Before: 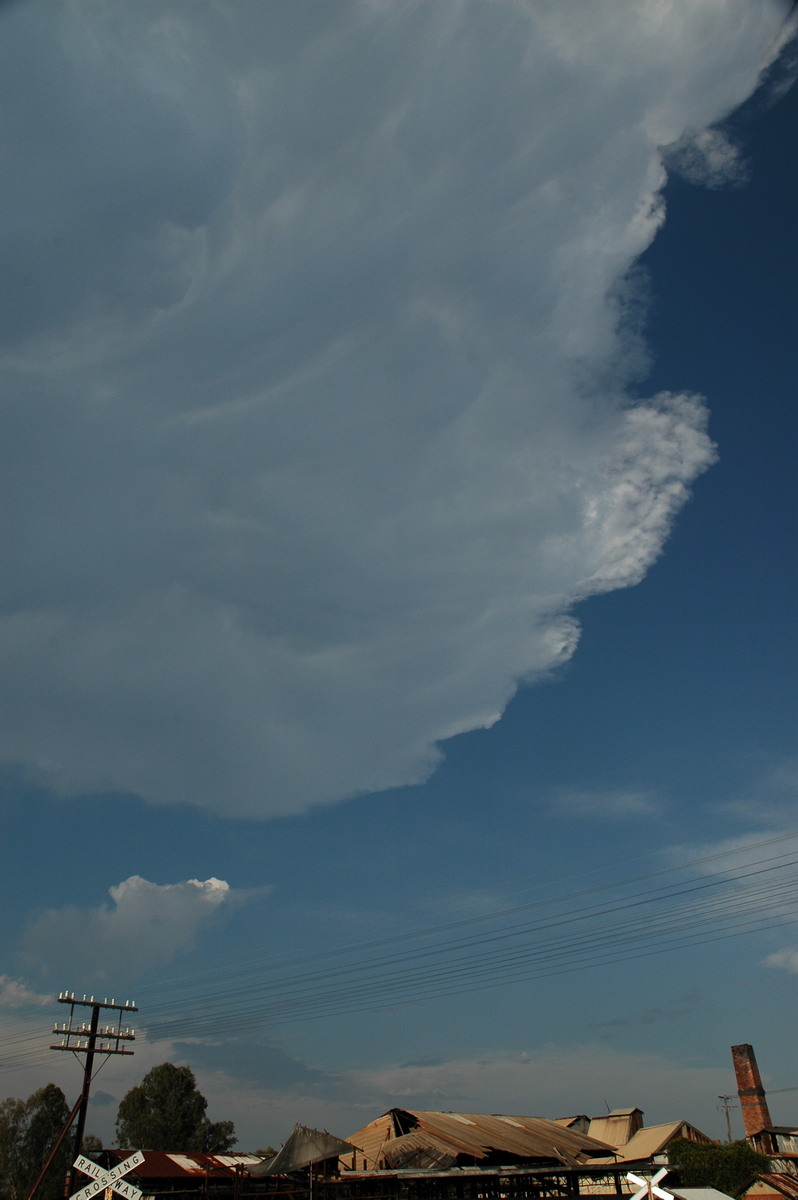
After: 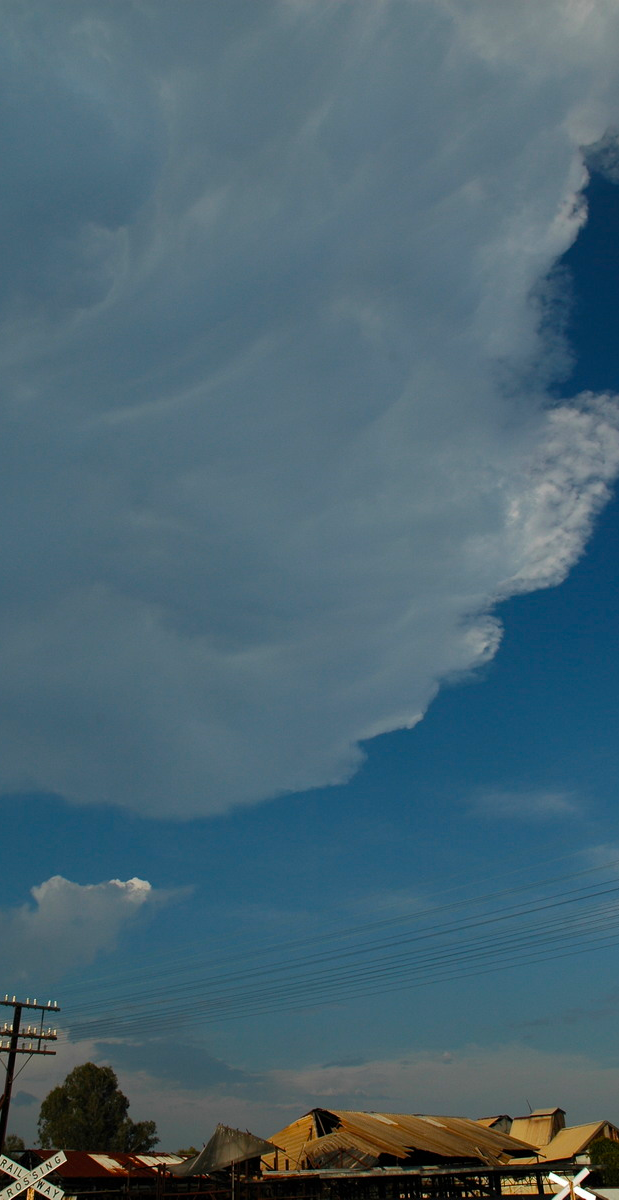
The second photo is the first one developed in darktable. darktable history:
color balance rgb: shadows fall-off 102.37%, linear chroma grading › global chroma 14.653%, perceptual saturation grading › global saturation 19.971%, mask middle-gray fulcrum 23.261%
crop: left 9.846%, right 12.526%
